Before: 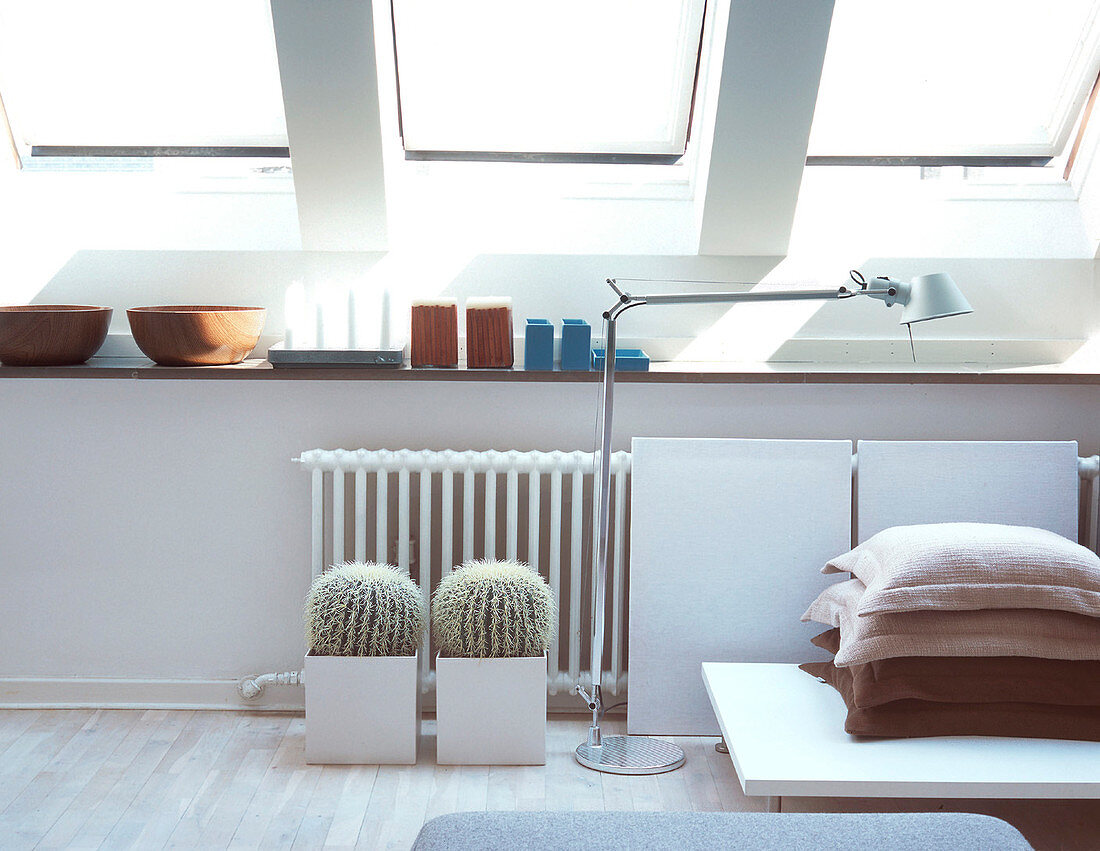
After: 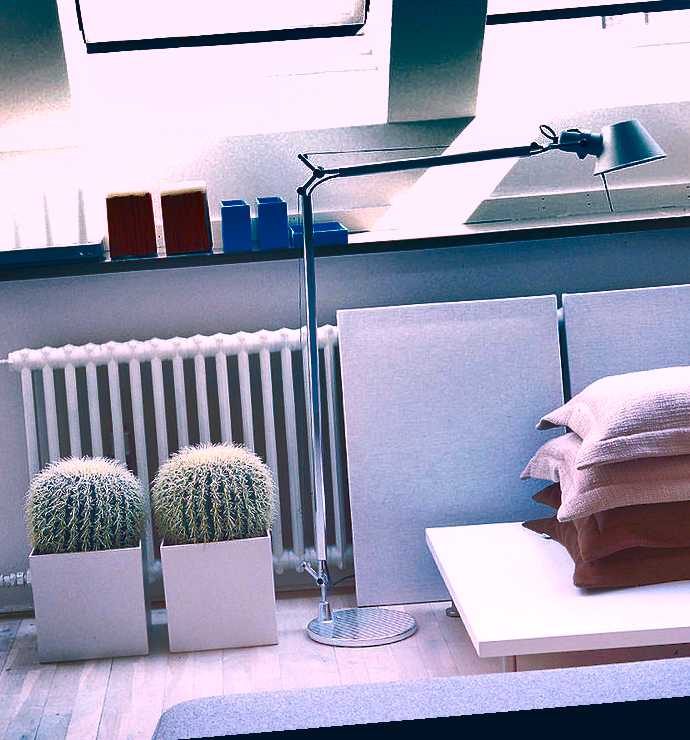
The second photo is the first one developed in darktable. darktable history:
color correction: highlights a* 17.03, highlights b* 0.205, shadows a* -15.38, shadows b* -14.56, saturation 1.5
shadows and highlights: shadows 20.91, highlights -82.73, soften with gaussian
white balance: emerald 1
exposure: exposure 0.191 EV, compensate highlight preservation false
crop and rotate: left 28.256%, top 17.734%, right 12.656%, bottom 3.573%
color balance rgb: perceptual saturation grading › global saturation 20%, perceptual saturation grading › highlights -25%, perceptual saturation grading › shadows 50%
rotate and perspective: rotation -4.86°, automatic cropping off
